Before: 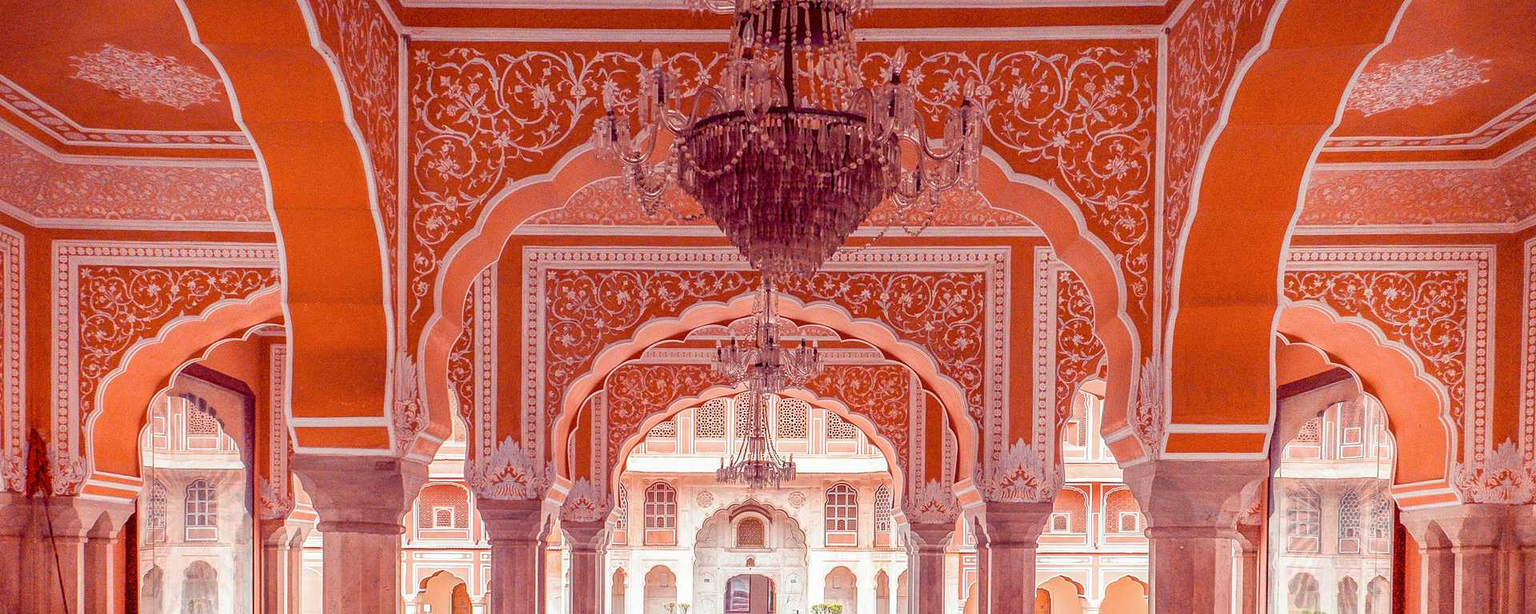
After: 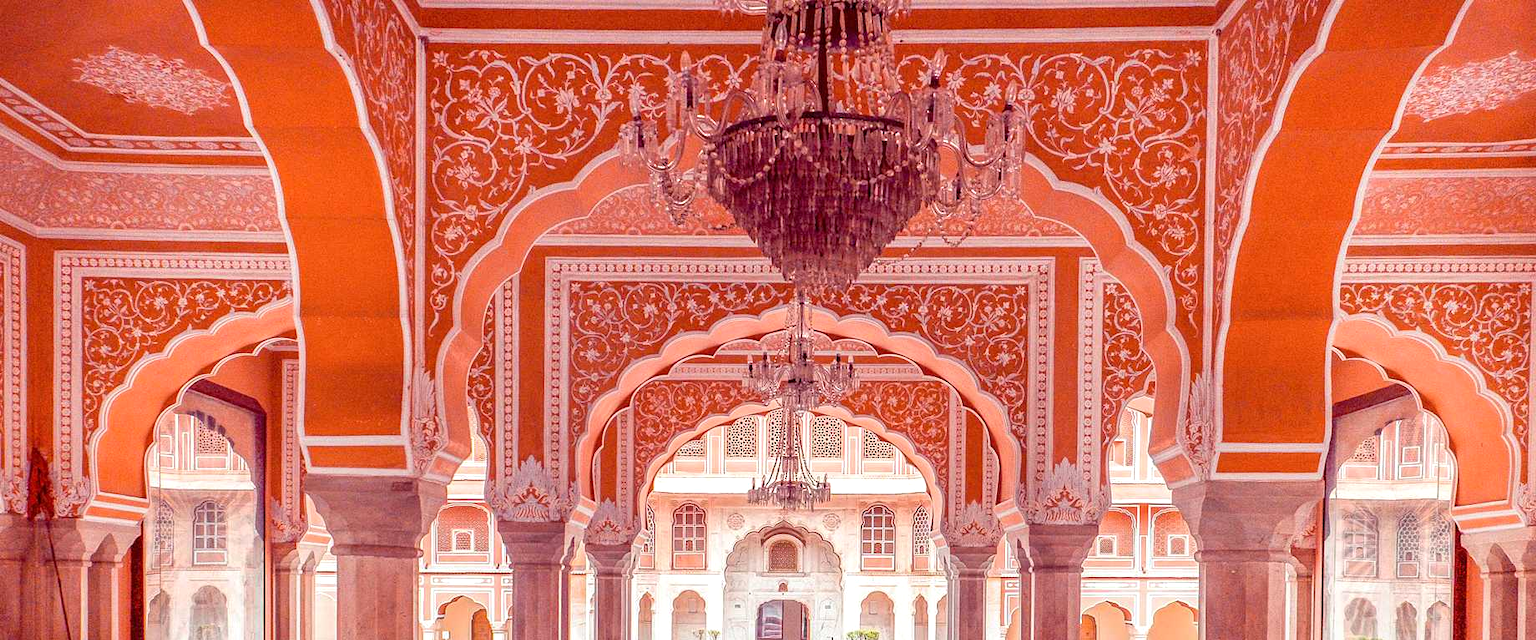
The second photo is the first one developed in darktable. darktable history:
sharpen: radius 5.325, amount 0.312, threshold 26.433
crop: right 4.126%, bottom 0.031%
exposure: black level correction 0.001, exposure 0.5 EV, compensate exposure bias true, compensate highlight preservation false
graduated density: rotation -180°, offset 27.42
